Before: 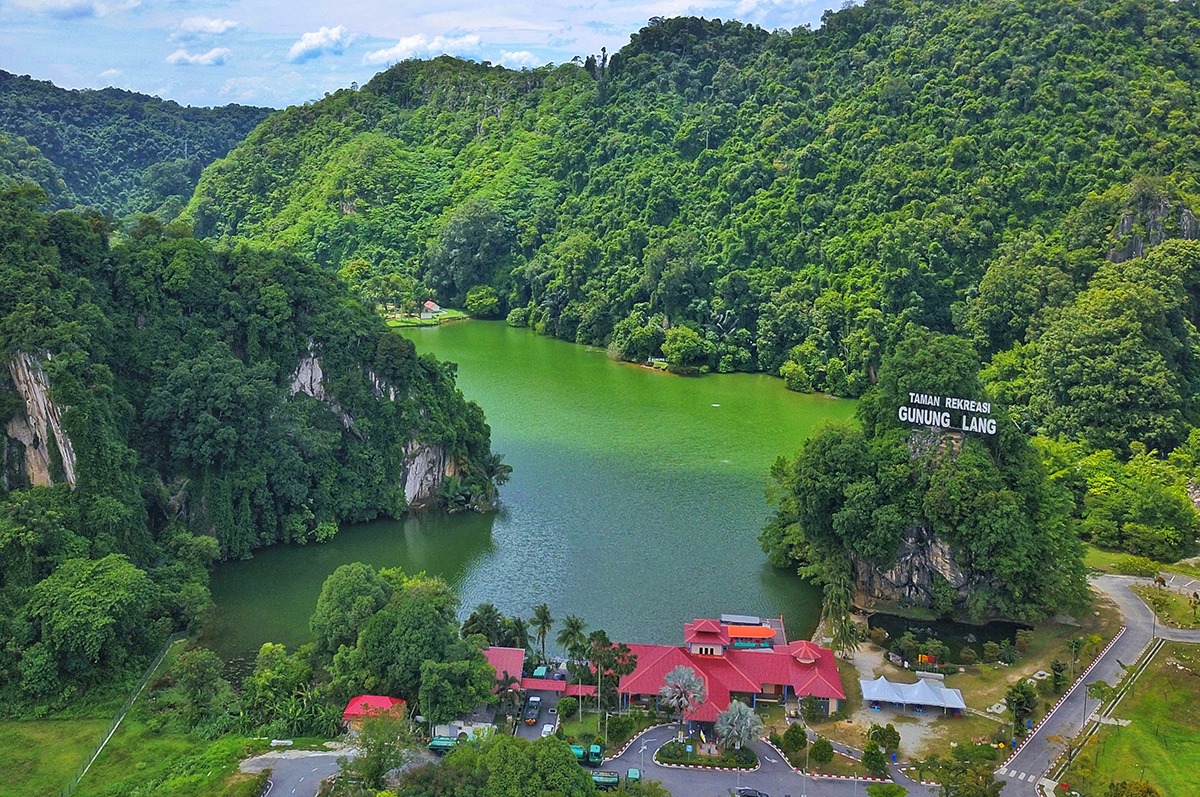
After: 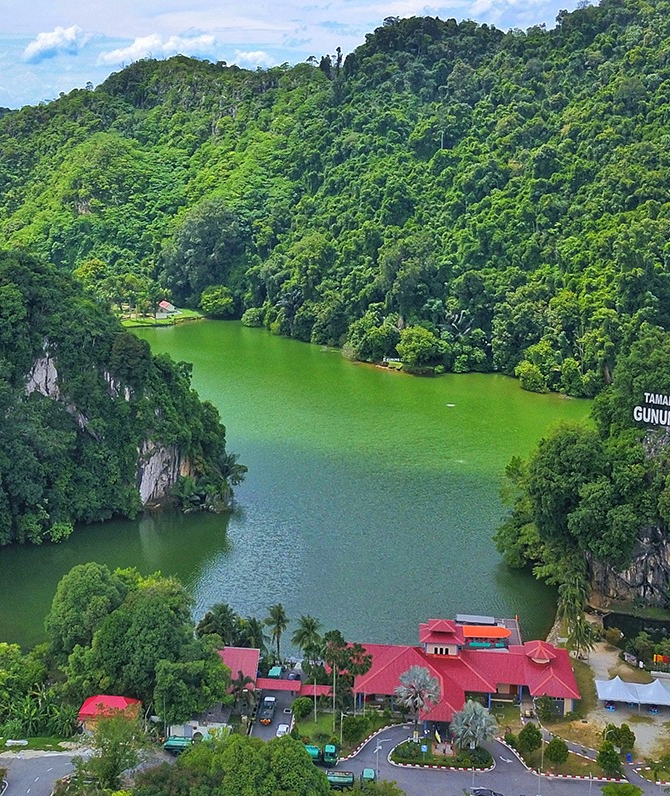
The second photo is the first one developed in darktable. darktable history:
crop: left 22.144%, right 22%, bottom 0.015%
